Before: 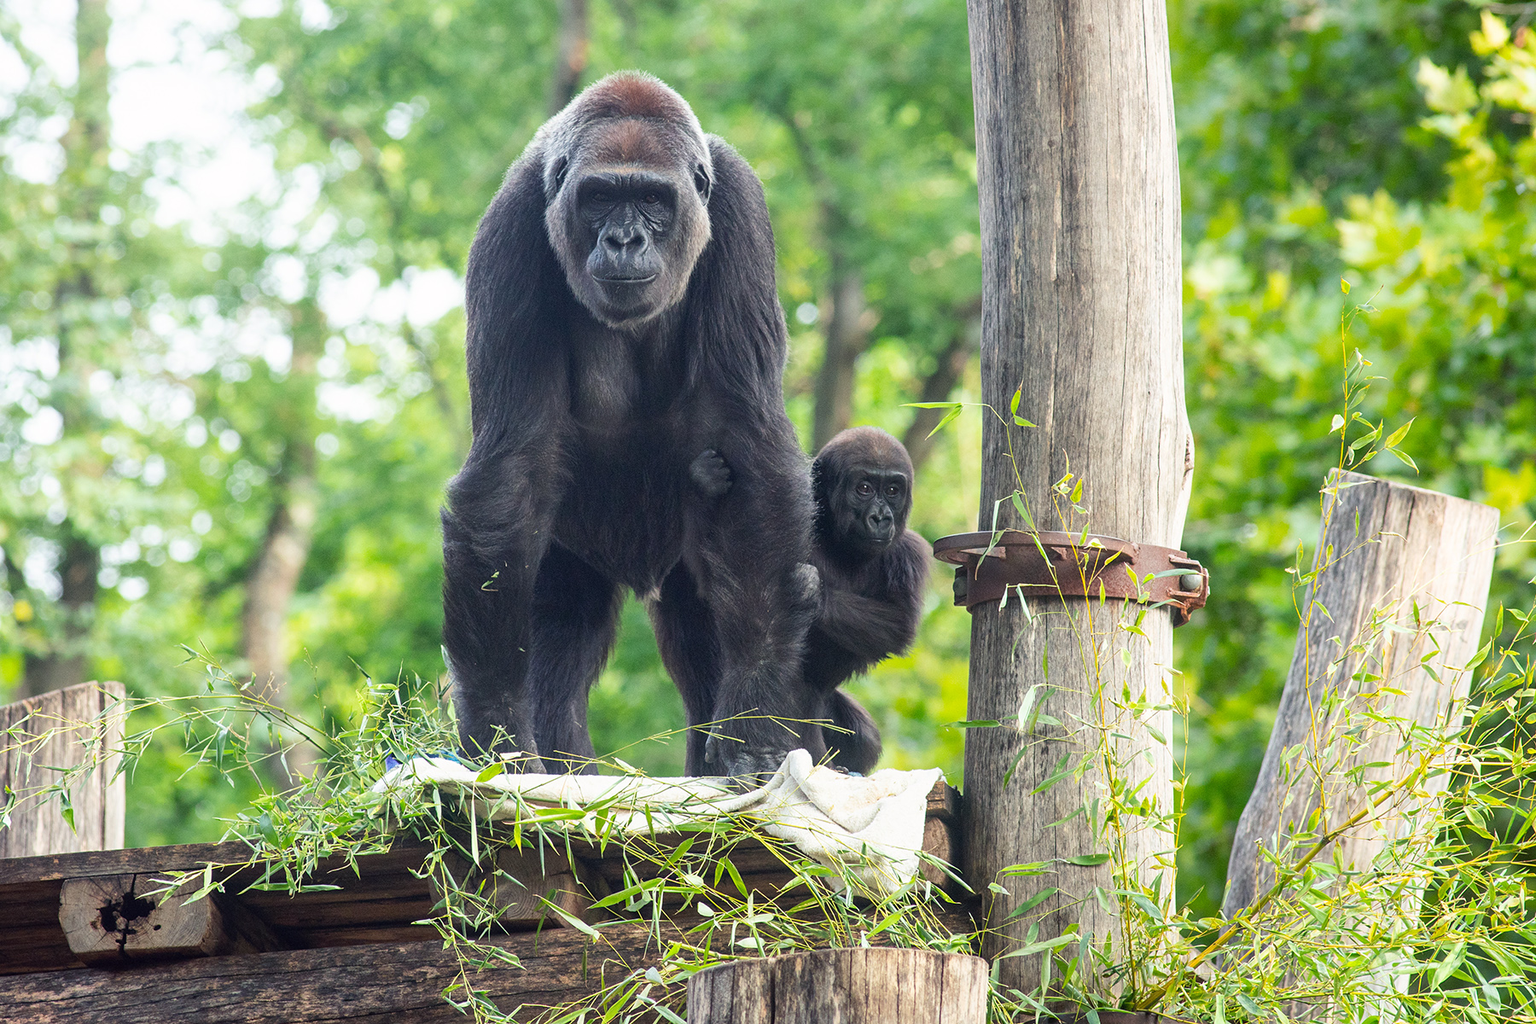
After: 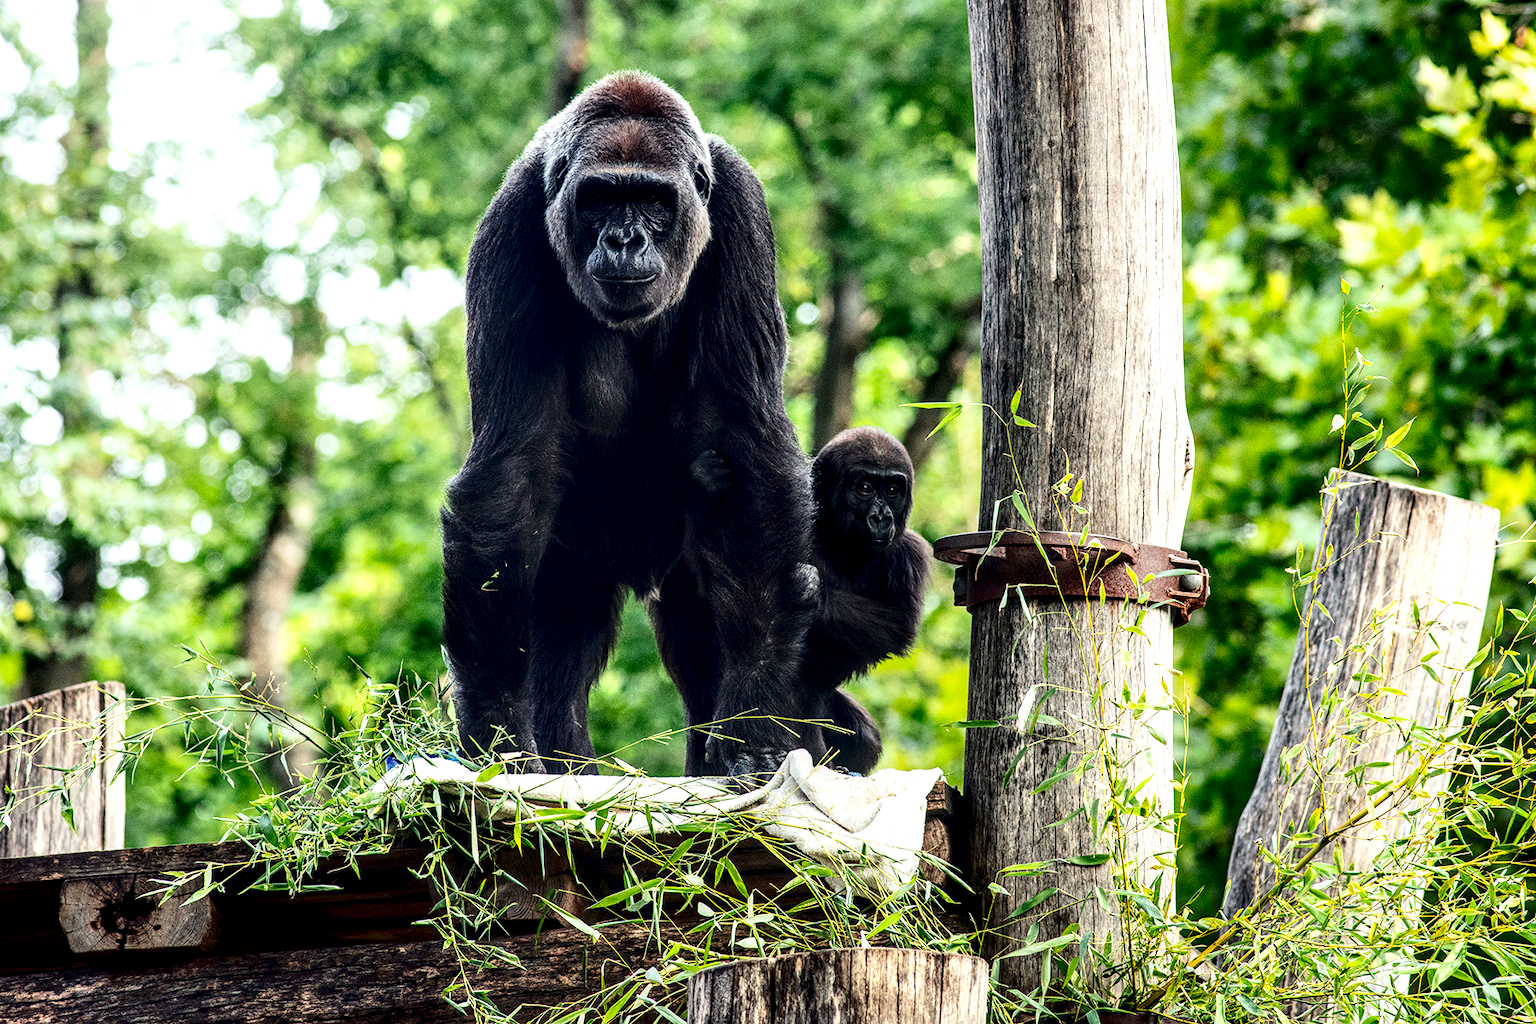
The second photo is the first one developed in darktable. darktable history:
local contrast: highlights 60%, shadows 59%, detail 160%
contrast brightness saturation: contrast 0.244, brightness -0.242, saturation 0.143
